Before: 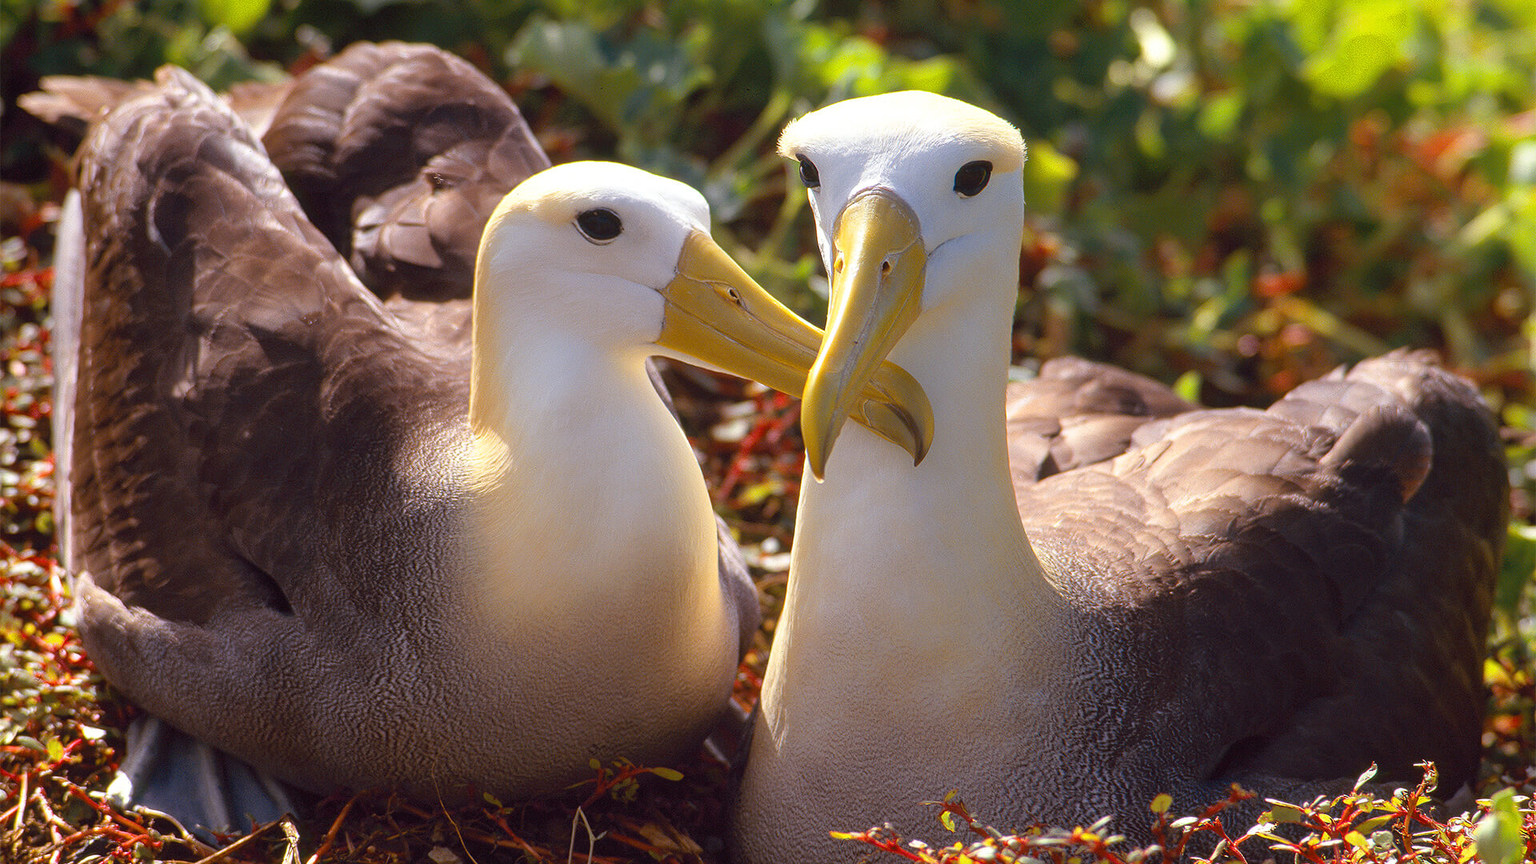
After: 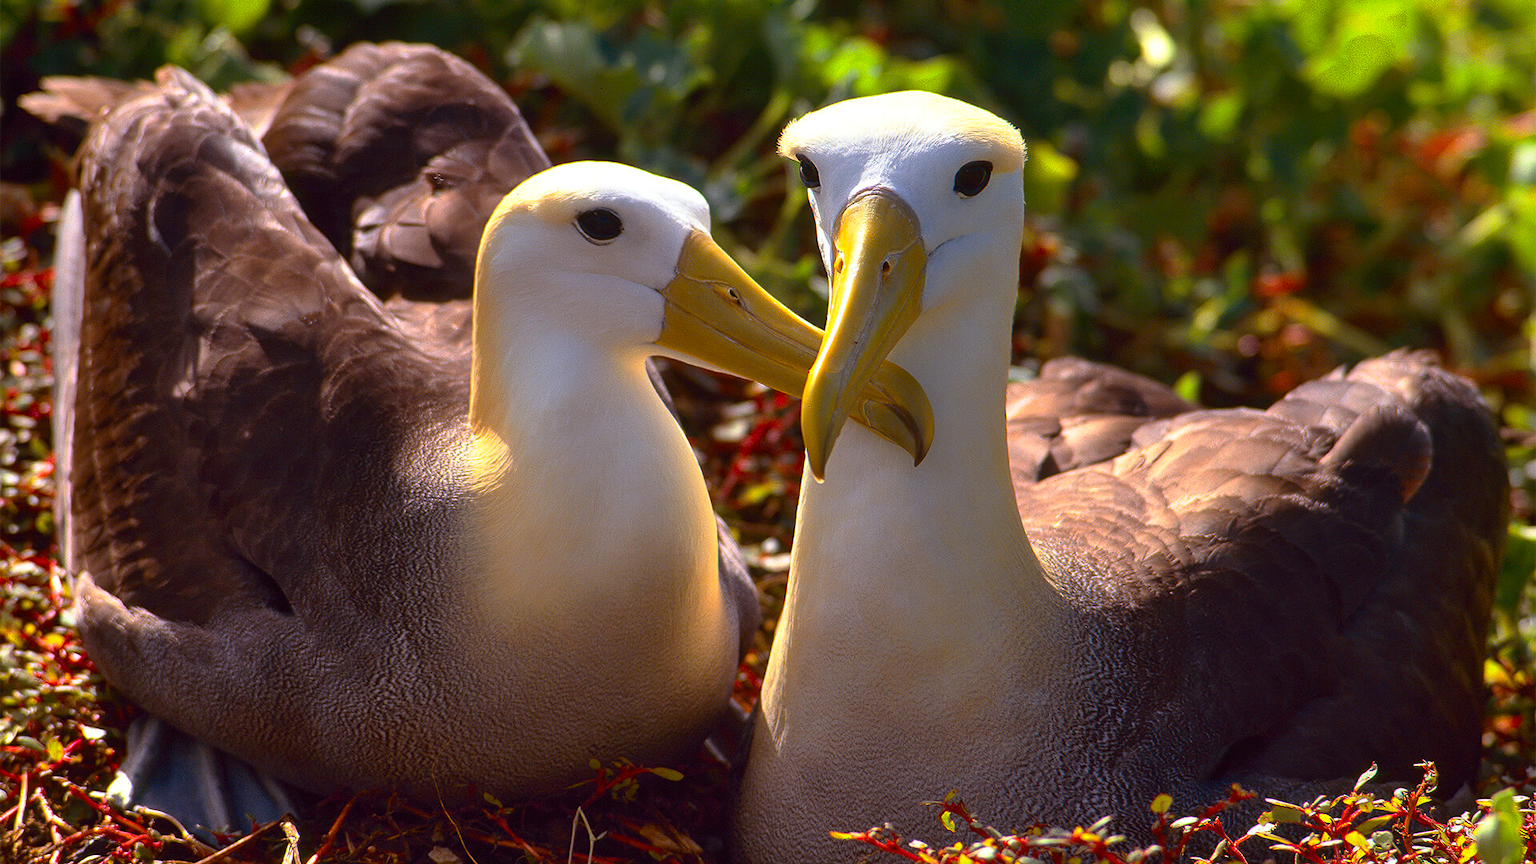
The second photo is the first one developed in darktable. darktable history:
contrast brightness saturation: contrast 0.177, saturation 0.308
base curve: curves: ch0 [(0, 0) (0.595, 0.418) (1, 1)], preserve colors none
shadows and highlights: shadows 39.58, highlights -52.01, low approximation 0.01, soften with gaussian
